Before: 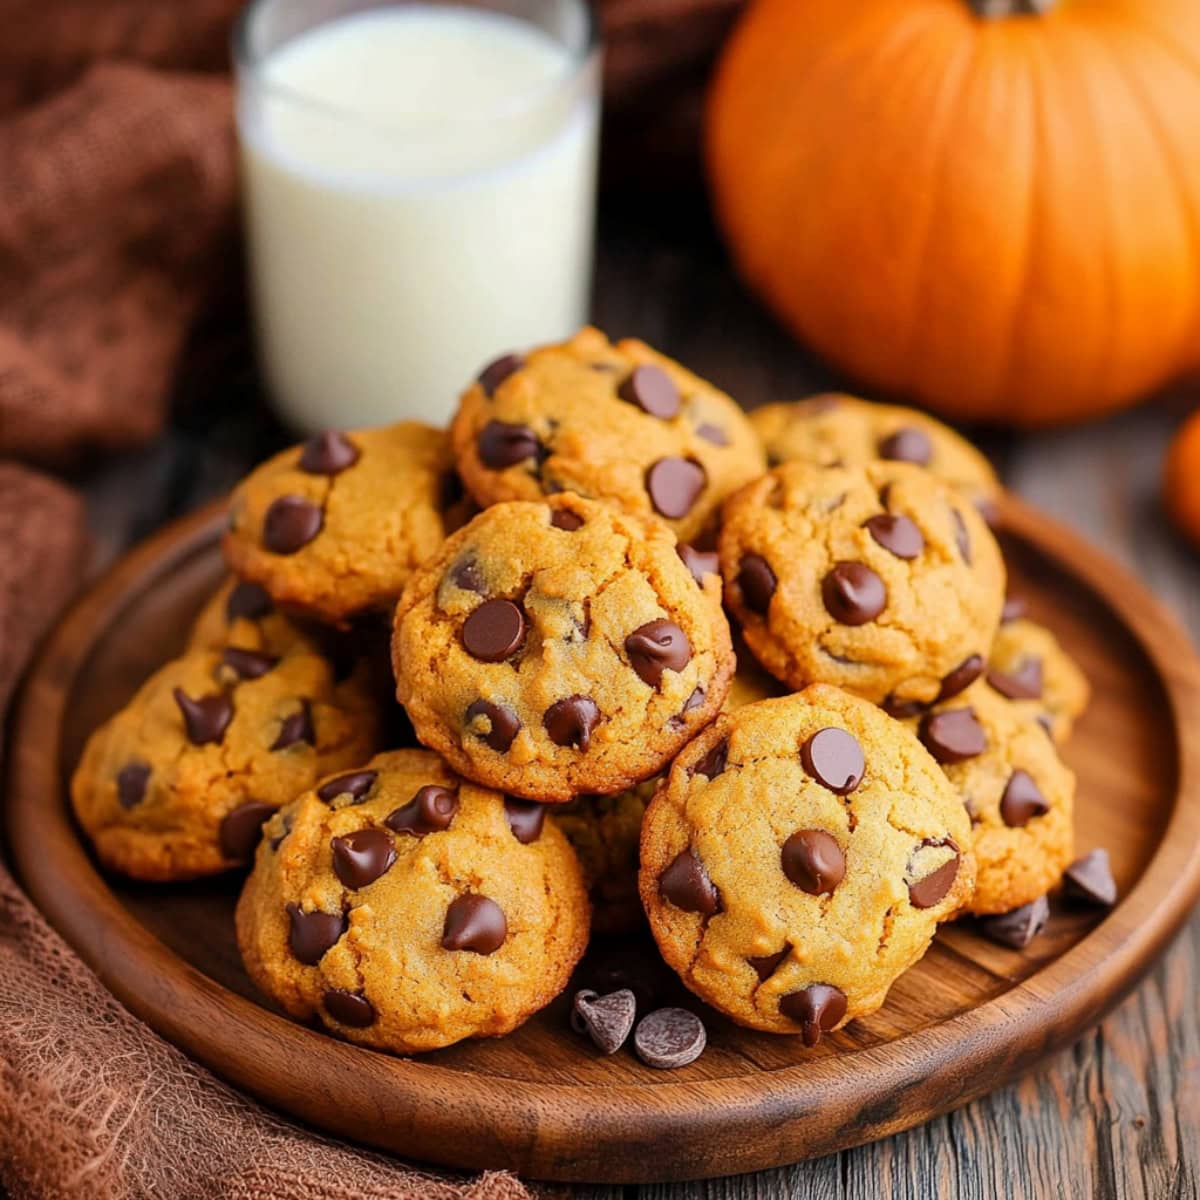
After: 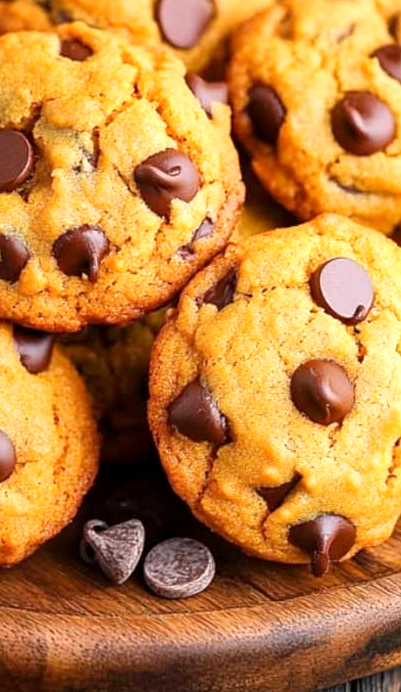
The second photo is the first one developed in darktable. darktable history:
exposure: black level correction 0.001, exposure 0.5 EV, compensate exposure bias true, compensate highlight preservation false
crop: left 40.958%, top 39.233%, right 25.556%, bottom 3.041%
